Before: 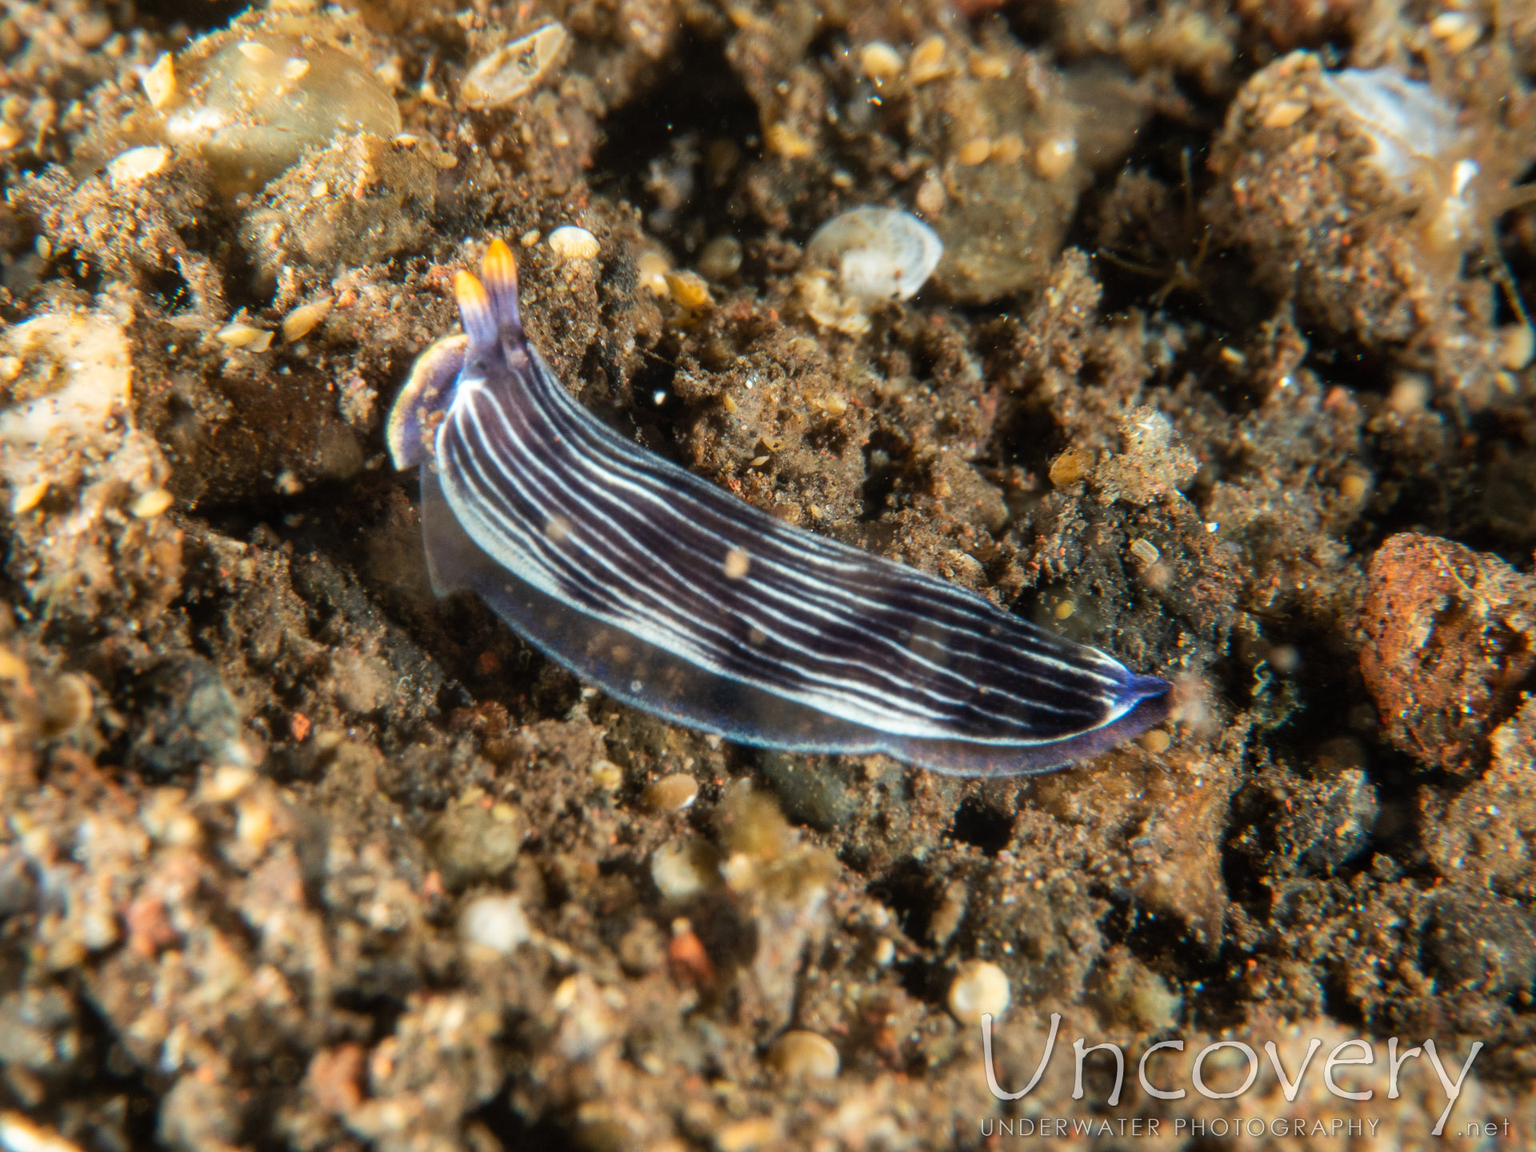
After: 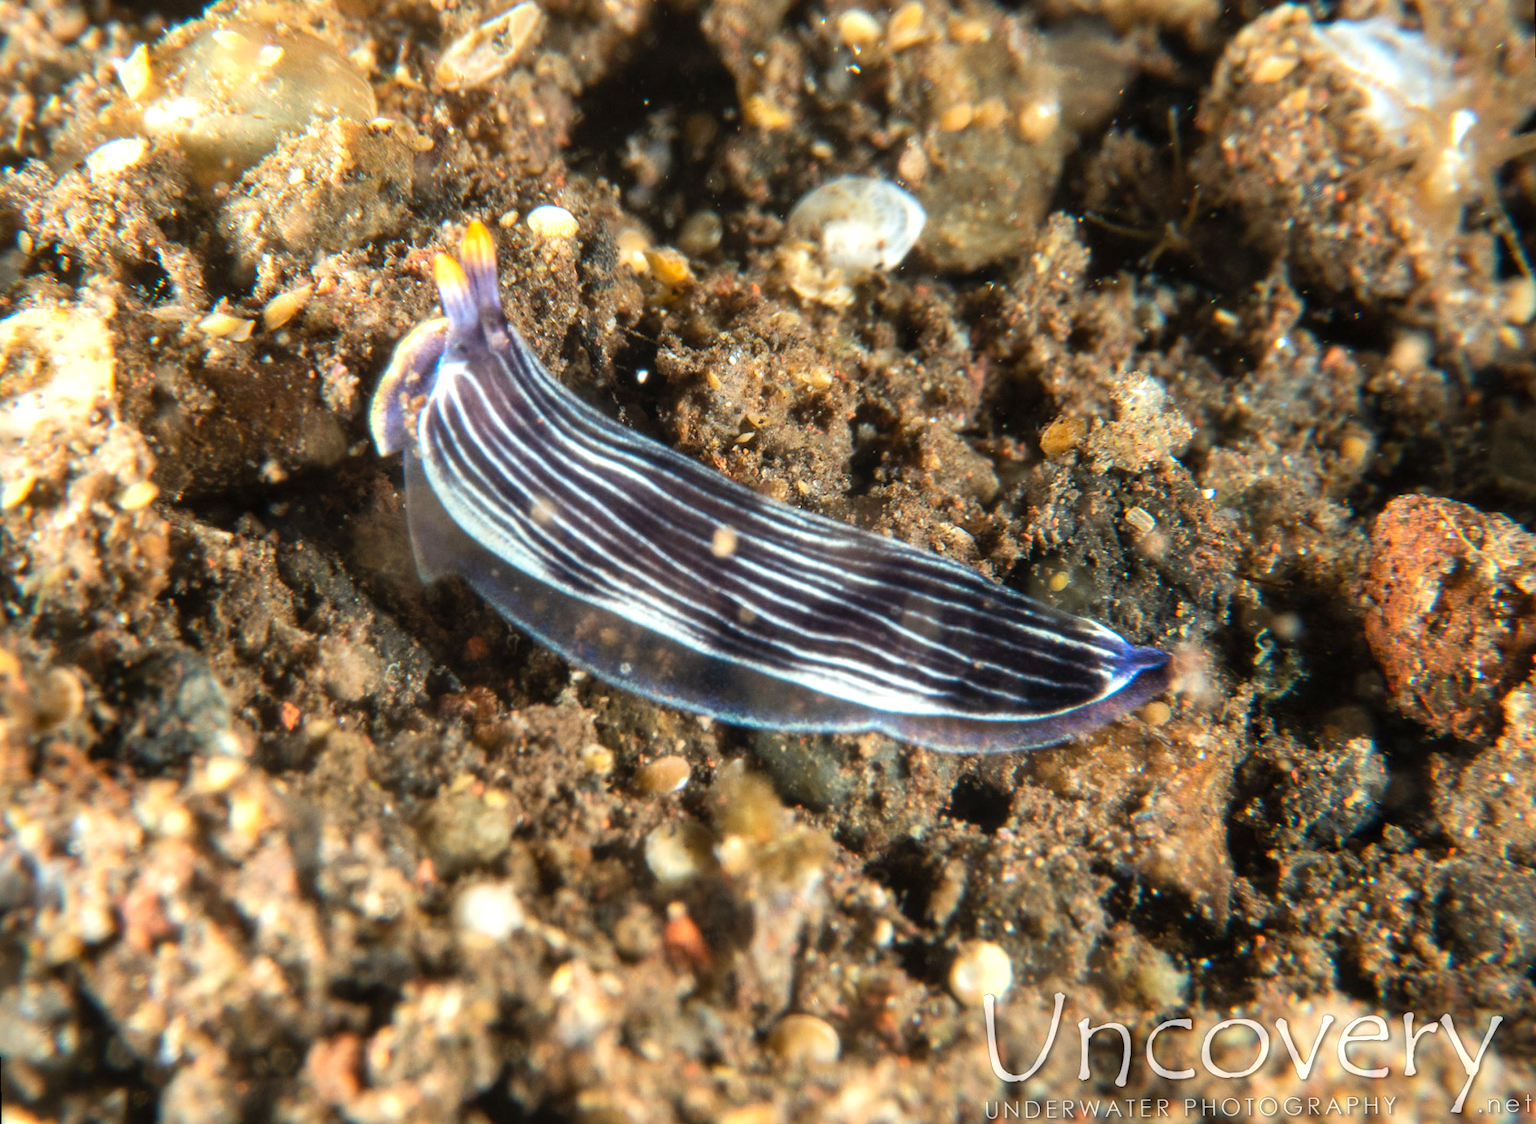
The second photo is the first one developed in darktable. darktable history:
exposure: black level correction 0, exposure 0.5 EV, compensate highlight preservation false
rotate and perspective: rotation -1.32°, lens shift (horizontal) -0.031, crop left 0.015, crop right 0.985, crop top 0.047, crop bottom 0.982
